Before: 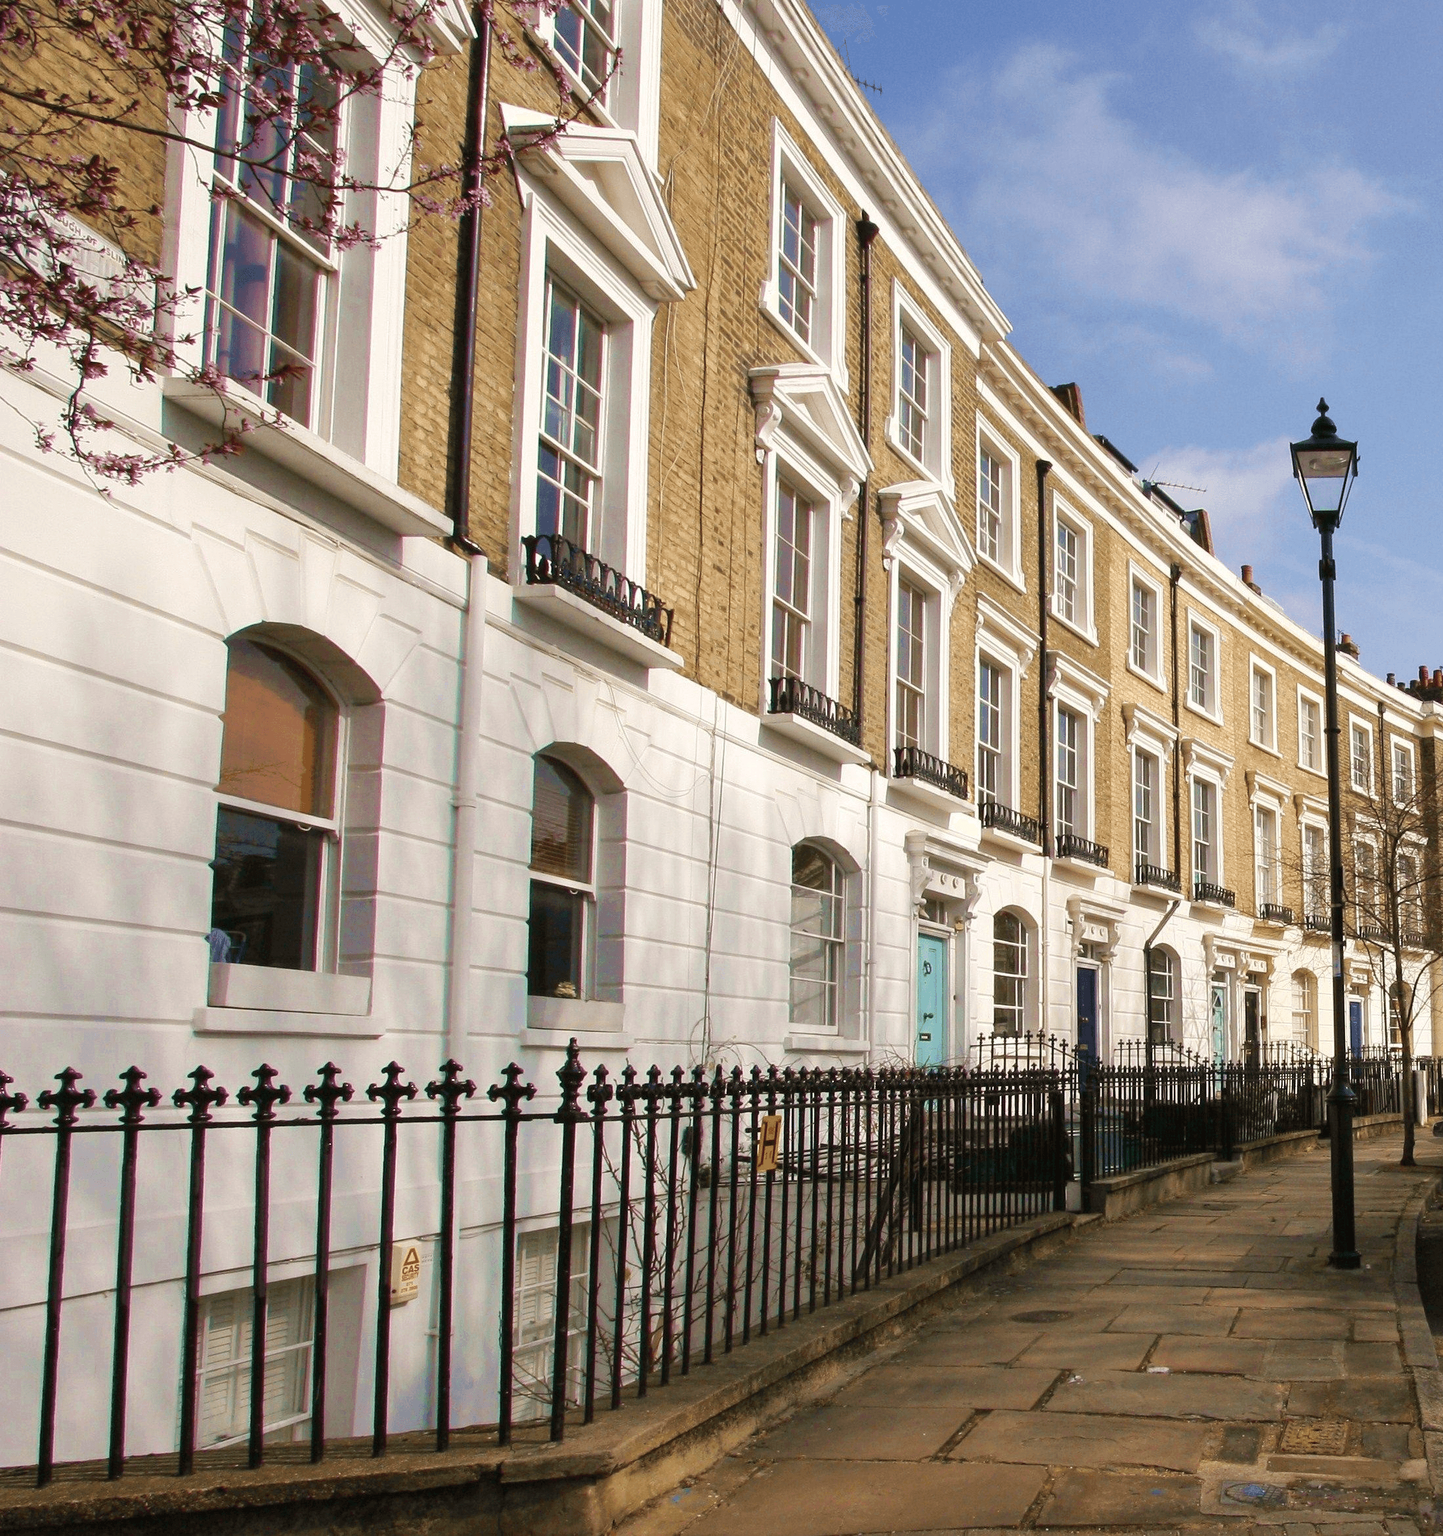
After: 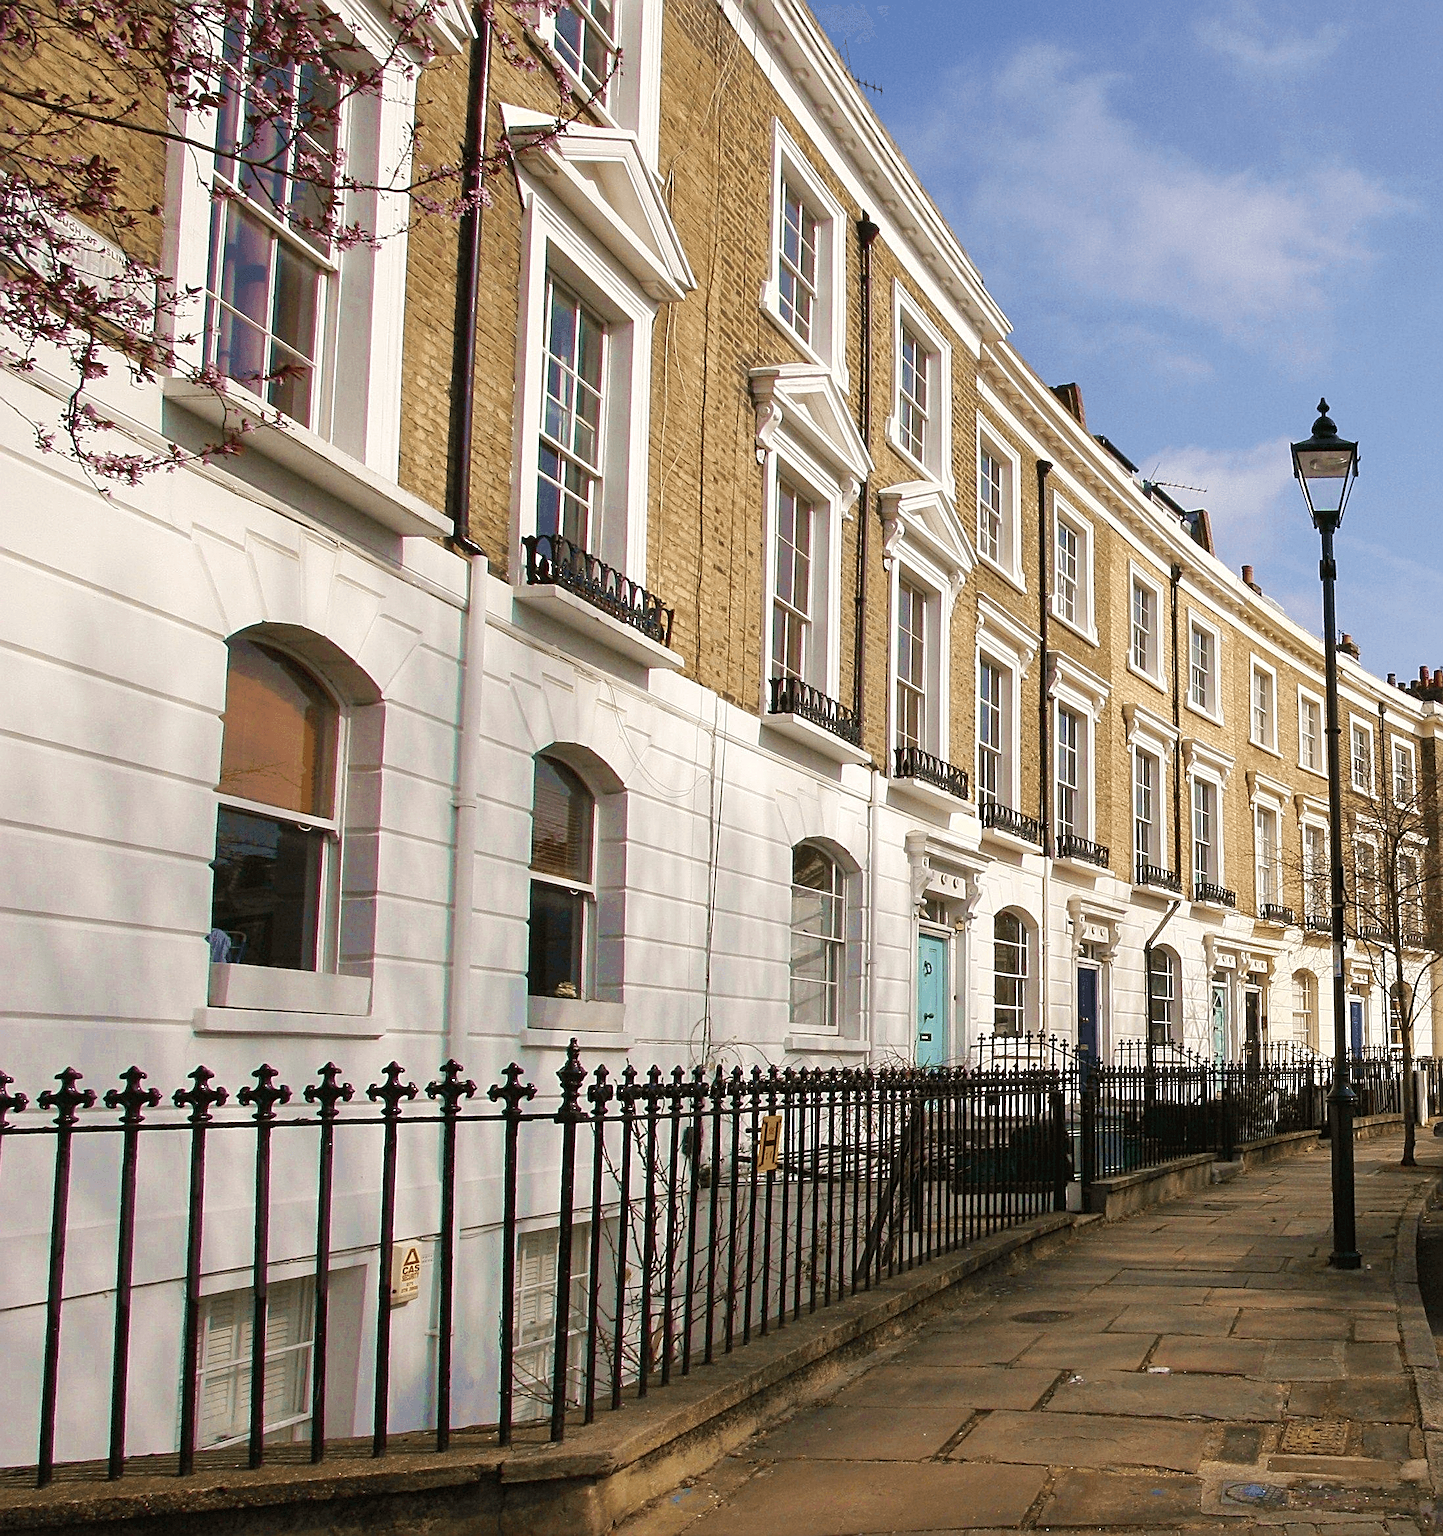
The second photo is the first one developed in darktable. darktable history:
sharpen: radius 2.572, amount 0.684
